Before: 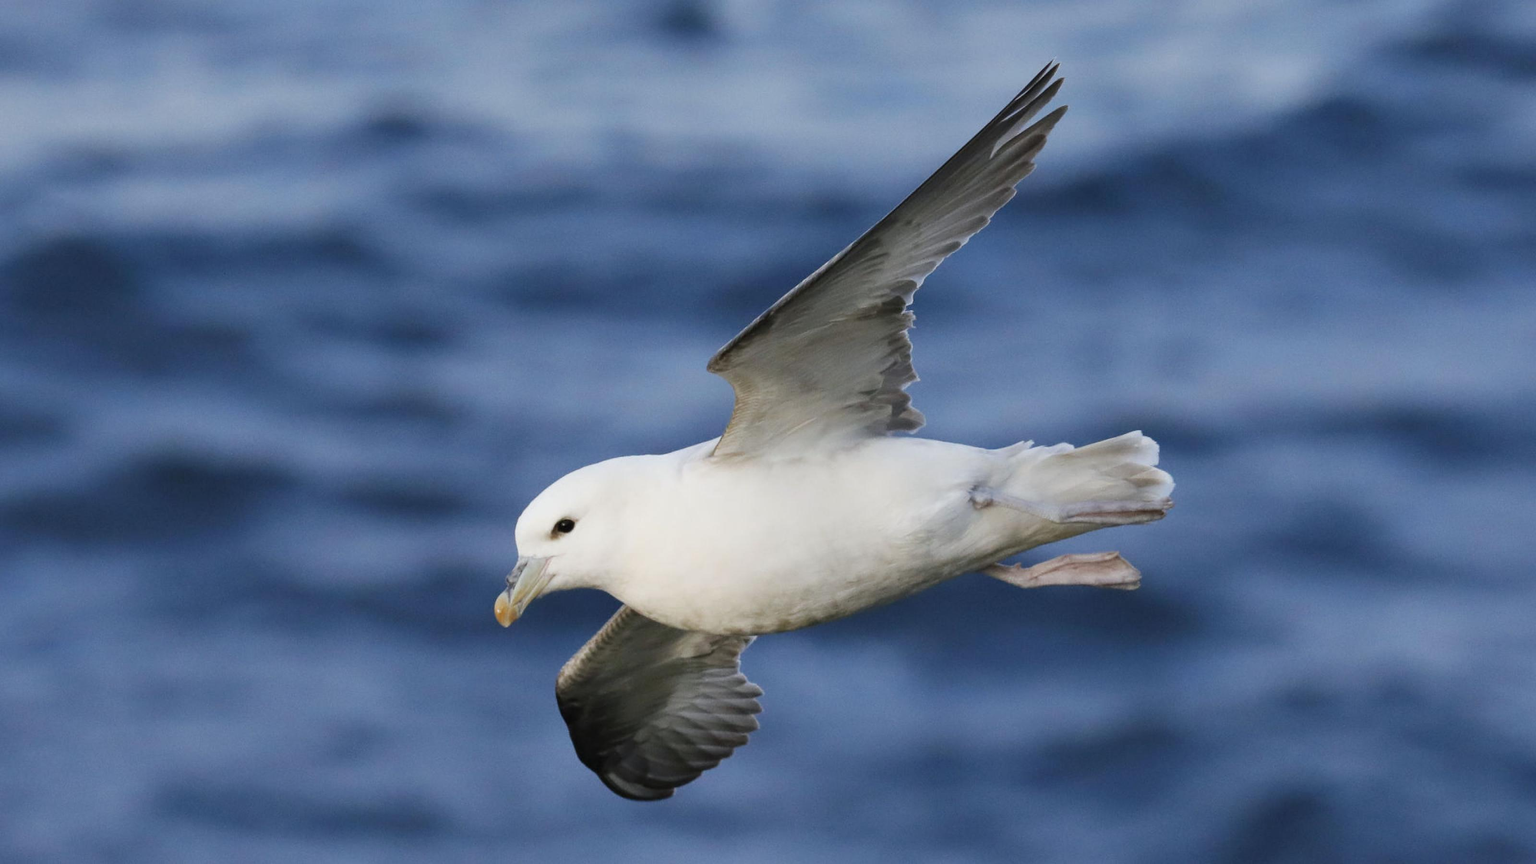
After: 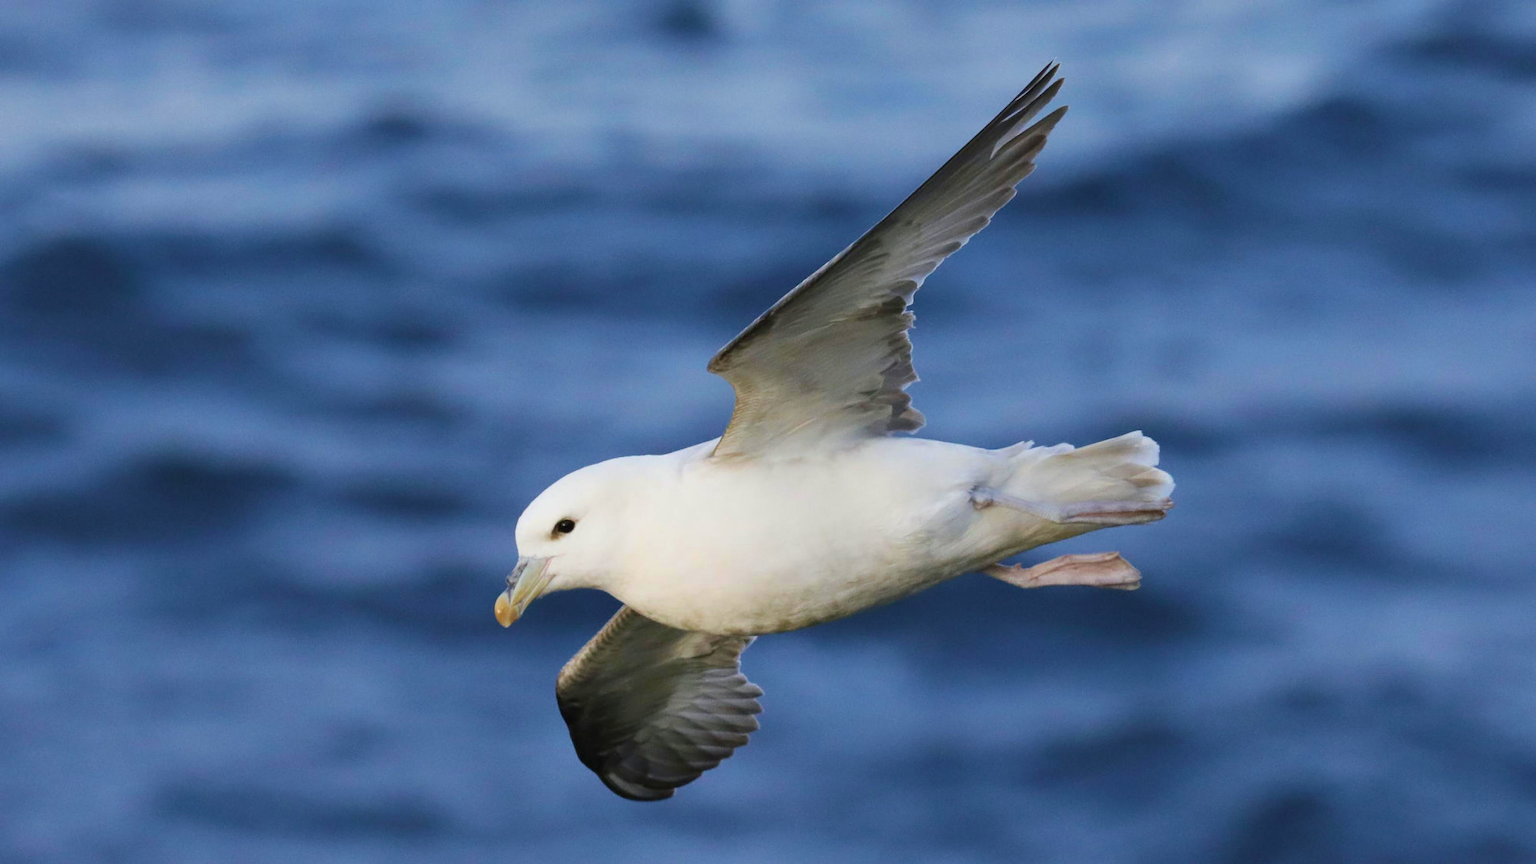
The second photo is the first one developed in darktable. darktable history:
velvia: strength 44.35%
